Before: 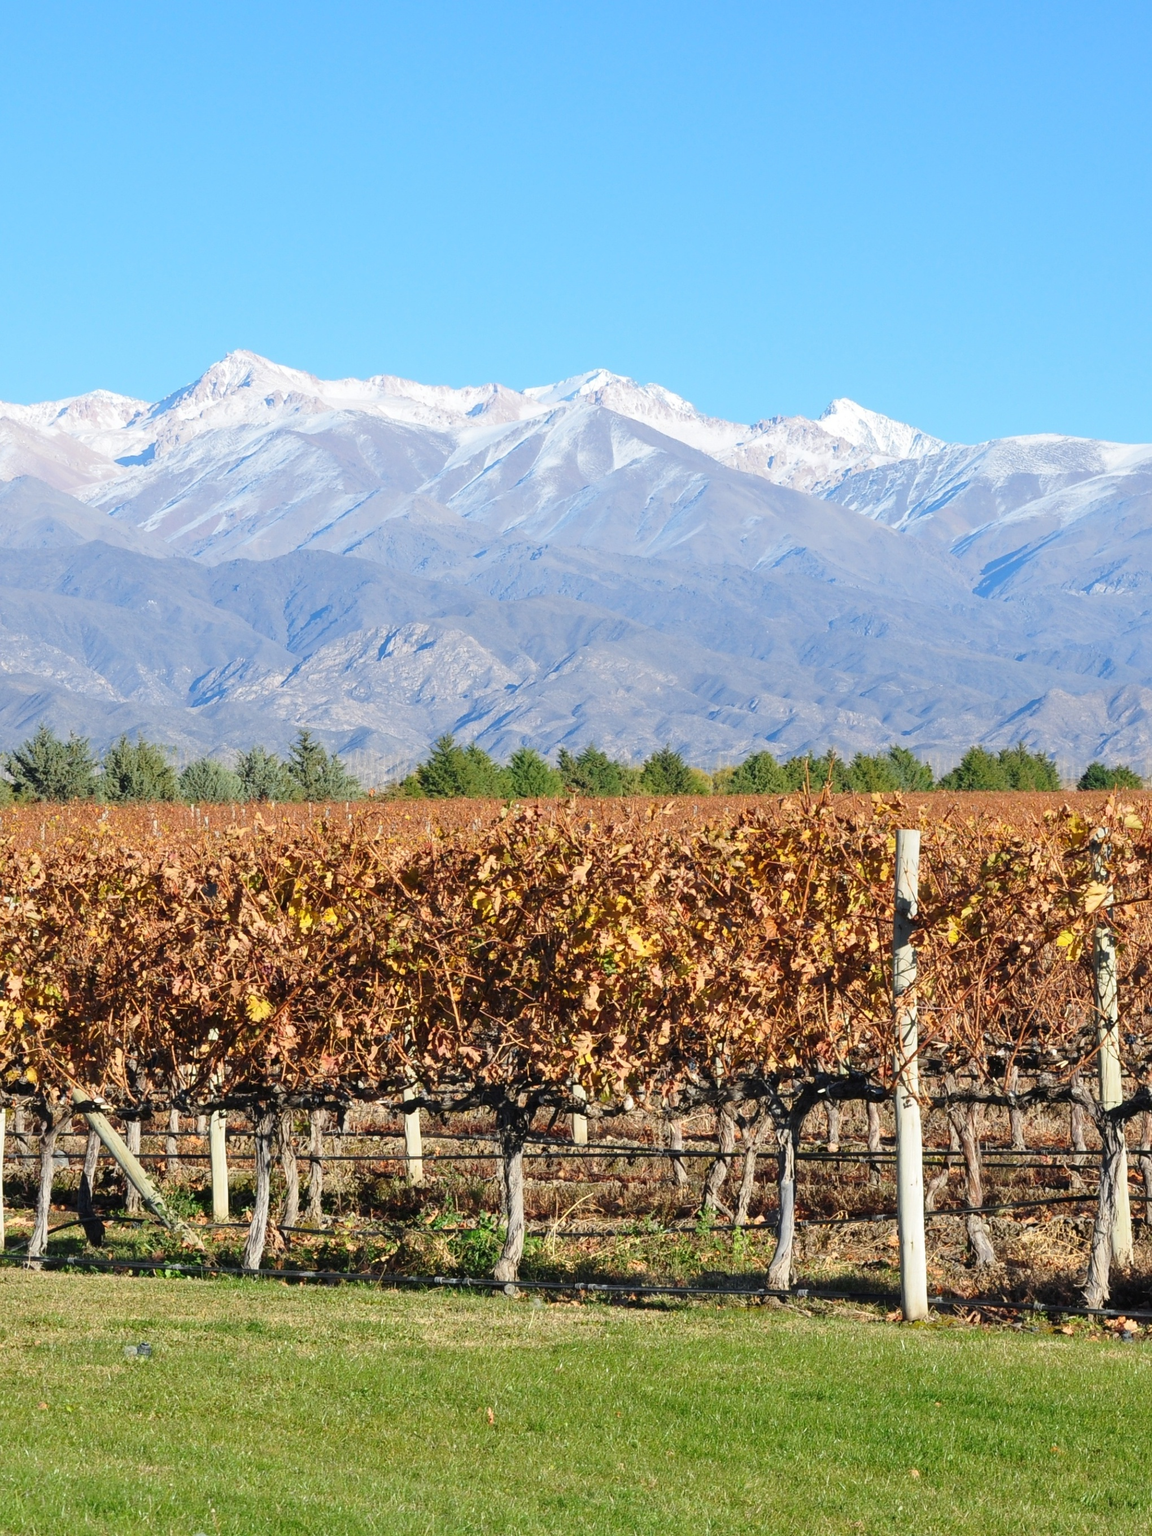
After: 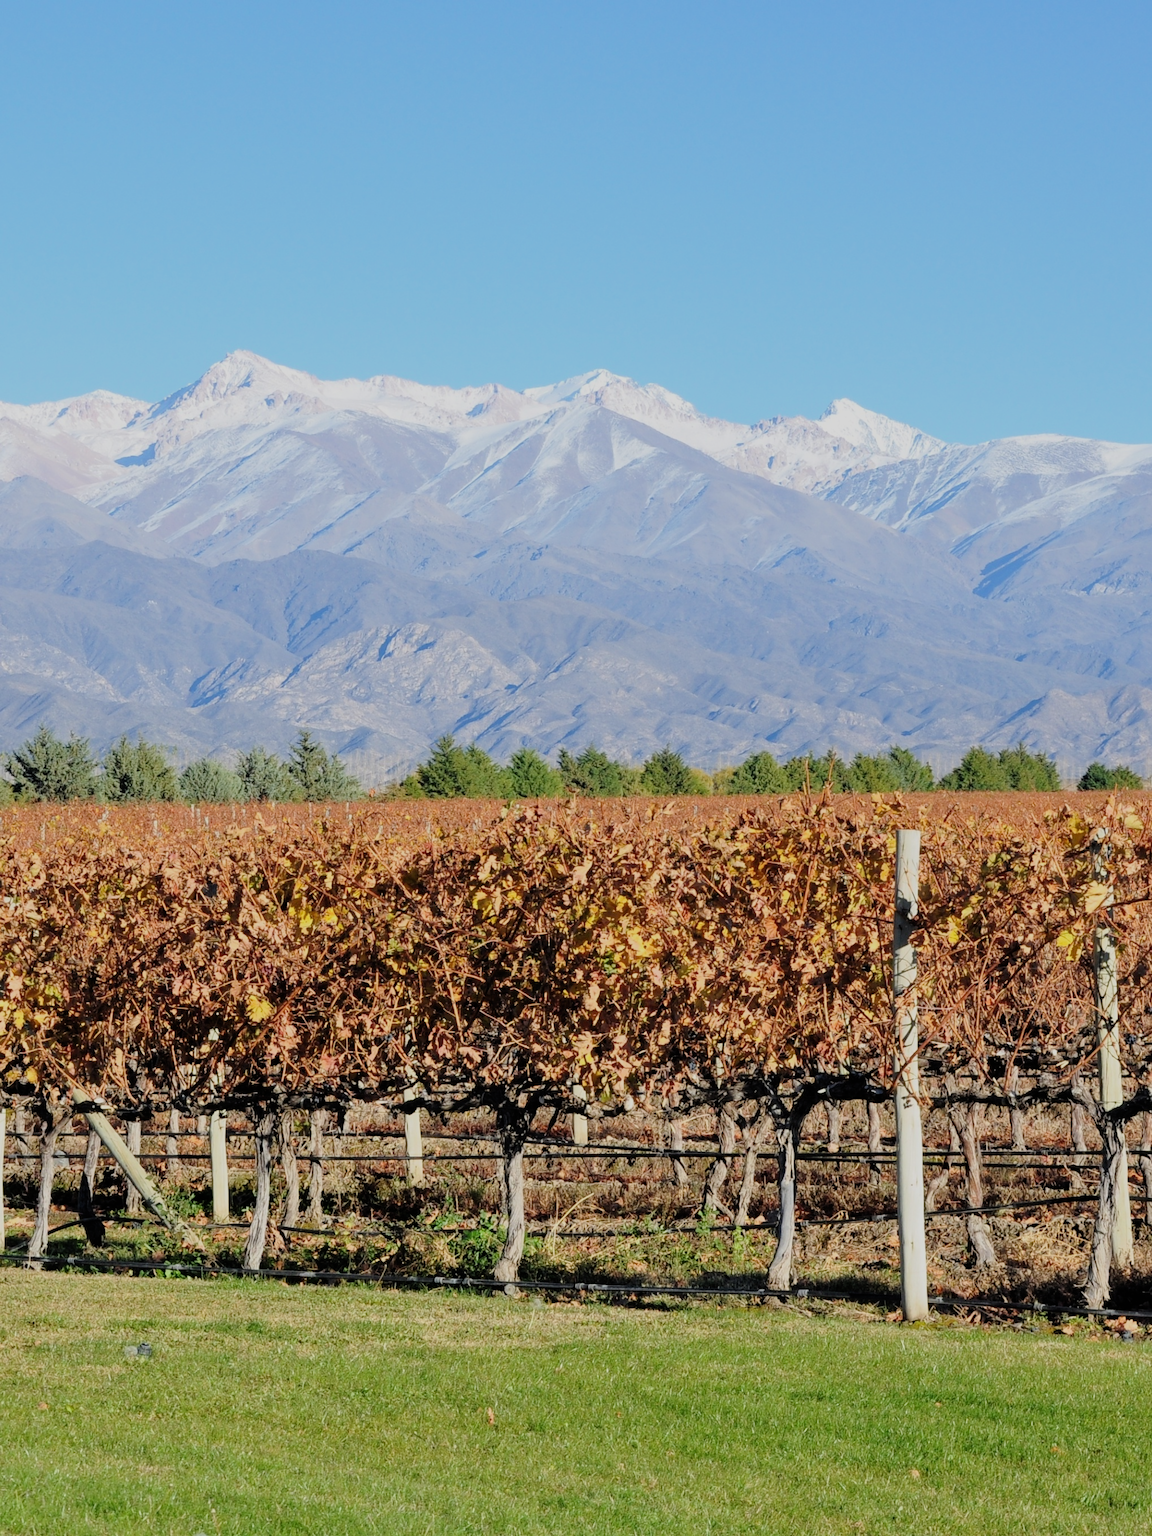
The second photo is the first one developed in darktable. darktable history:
filmic rgb: black relative exposure -7.77 EV, white relative exposure 4.4 EV, hardness 3.75, latitude 38.35%, contrast 0.968, highlights saturation mix 8.65%, shadows ↔ highlights balance 4.53%
